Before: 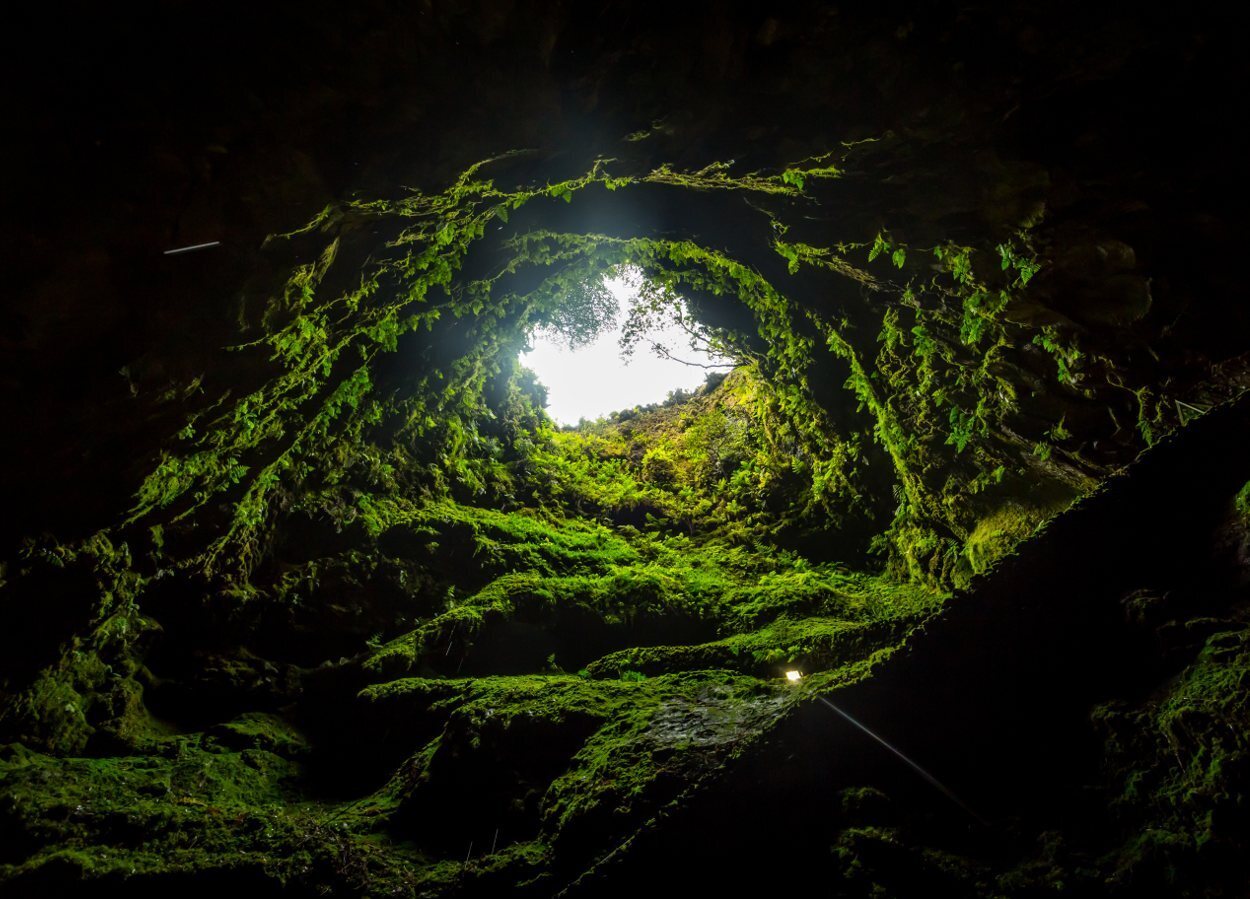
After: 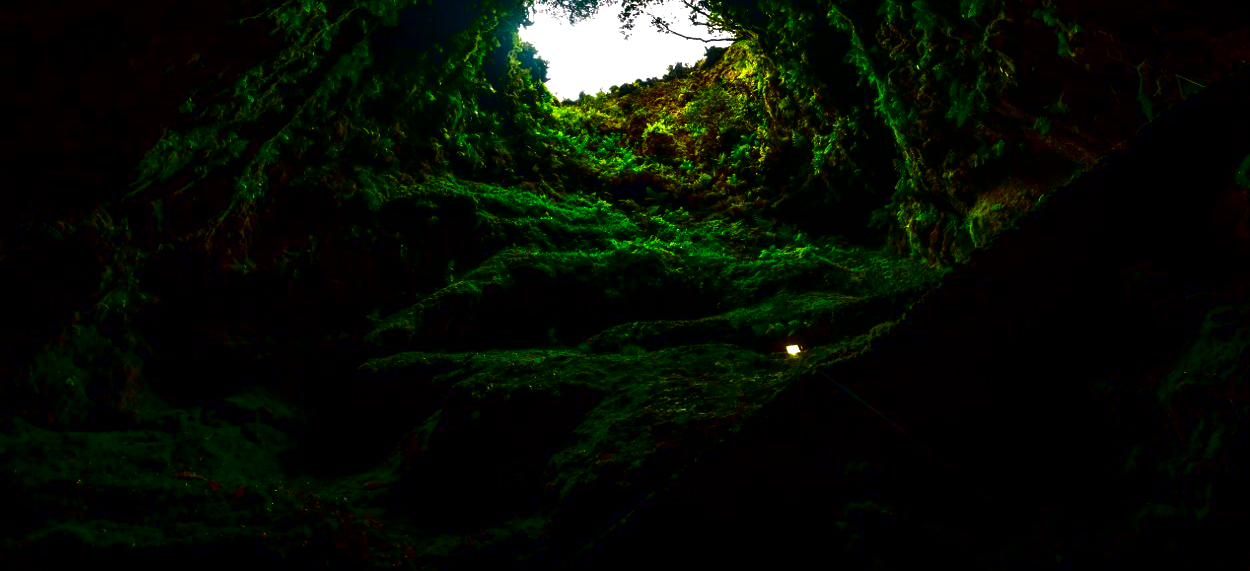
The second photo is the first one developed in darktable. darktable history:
crop and rotate: top 36.435%
contrast brightness saturation: brightness -1, saturation 1
tone equalizer: -8 EV -0.417 EV, -7 EV -0.389 EV, -6 EV -0.333 EV, -5 EV -0.222 EV, -3 EV 0.222 EV, -2 EV 0.333 EV, -1 EV 0.389 EV, +0 EV 0.417 EV, edges refinement/feathering 500, mask exposure compensation -1.57 EV, preserve details no
